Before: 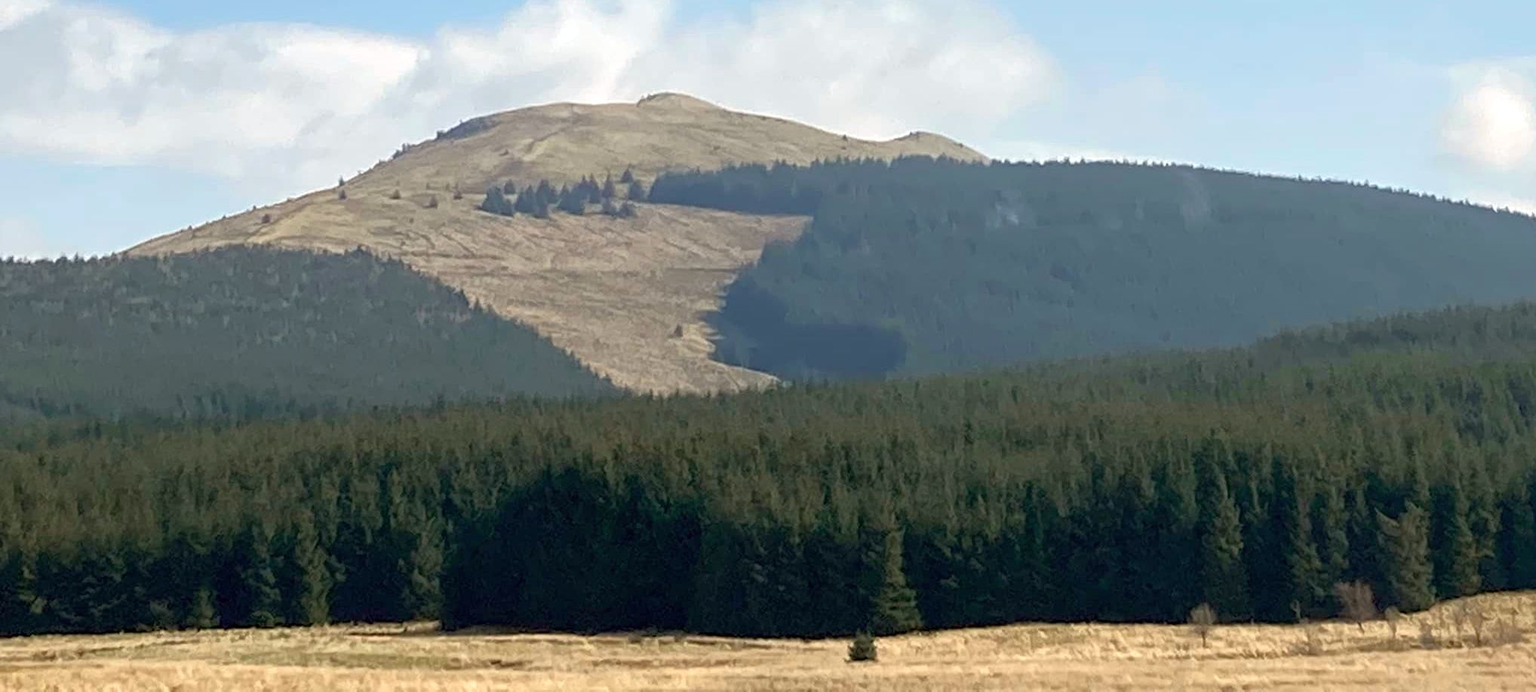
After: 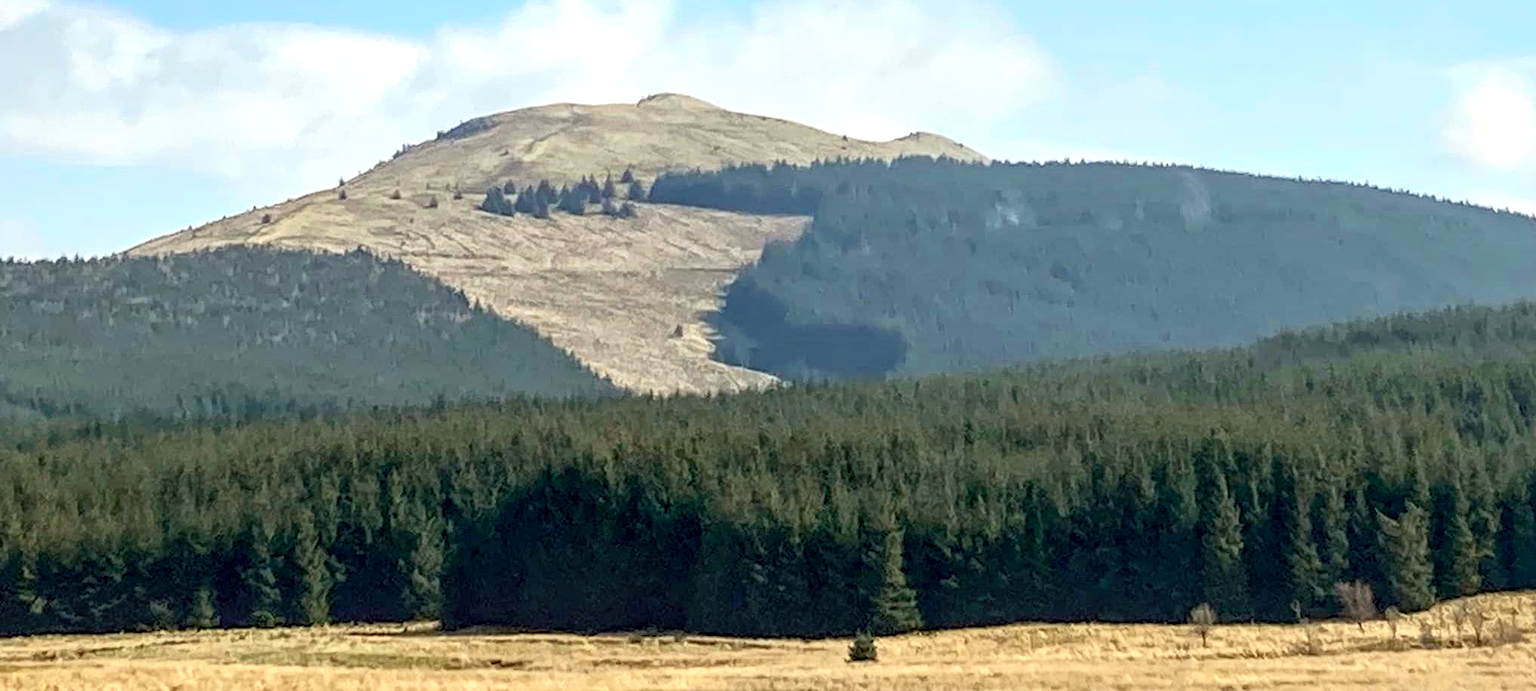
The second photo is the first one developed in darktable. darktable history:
white balance: red 0.978, blue 0.999
local contrast: highlights 25%, detail 150%
contrast brightness saturation: contrast 0.2, brightness 0.16, saturation 0.22
